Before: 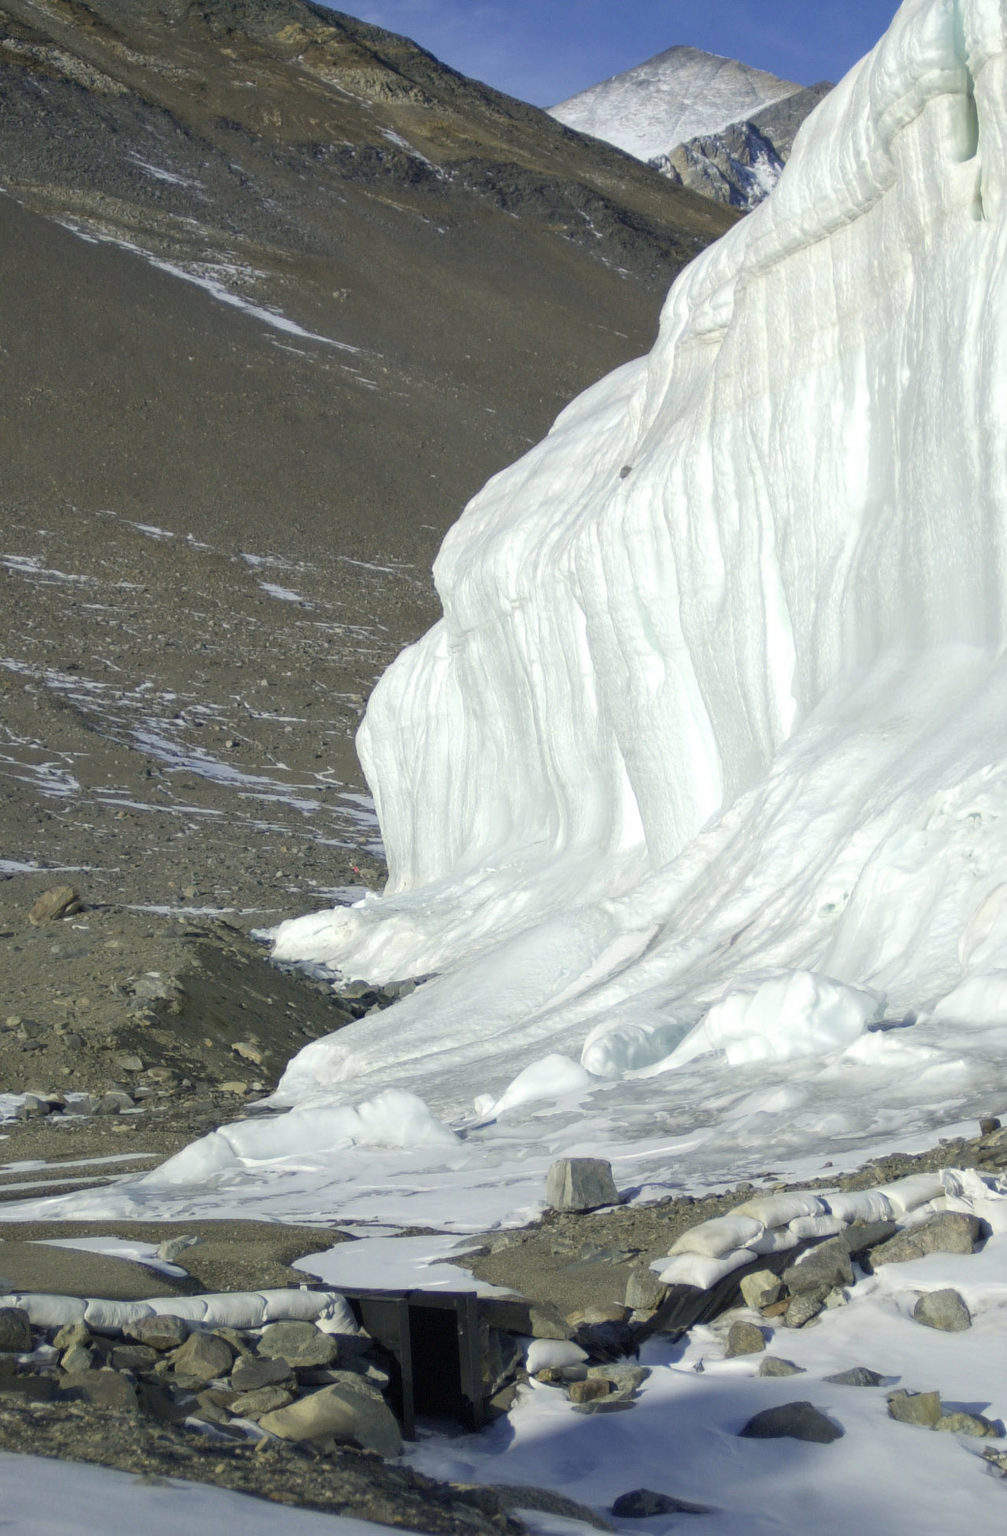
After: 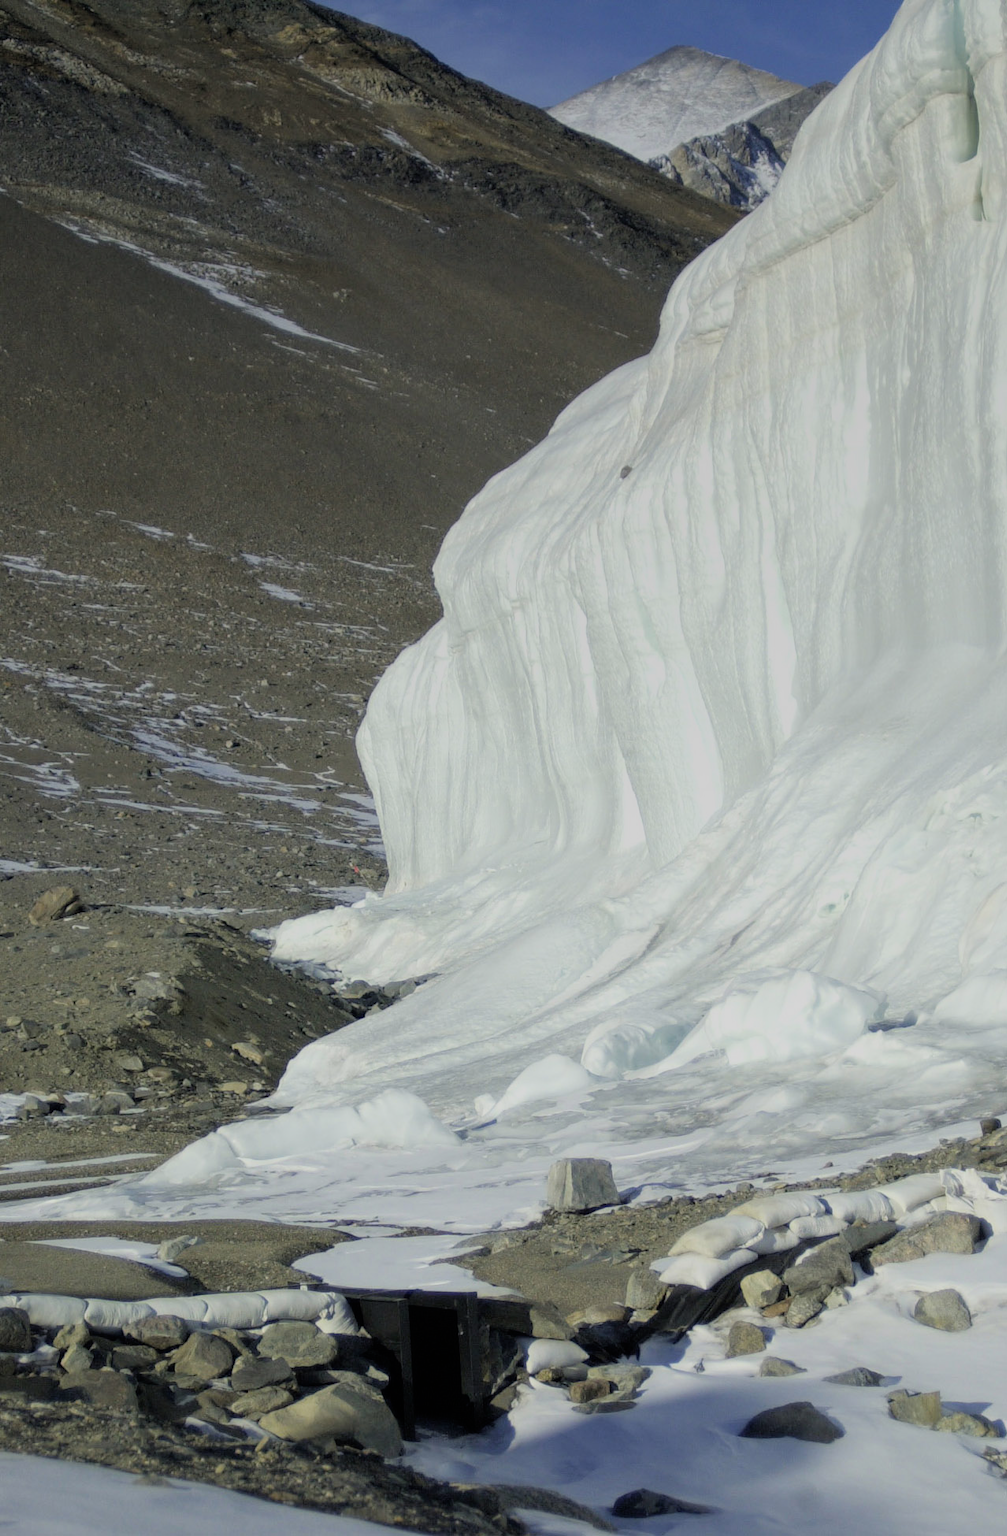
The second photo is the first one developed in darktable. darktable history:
filmic rgb: black relative exposure -7.92 EV, white relative exposure 4.13 EV, threshold 3 EV, hardness 4.02, latitude 51.22%, contrast 1.013, shadows ↔ highlights balance 5.35%, color science v5 (2021), contrast in shadows safe, contrast in highlights safe, enable highlight reconstruction true
graduated density: on, module defaults
